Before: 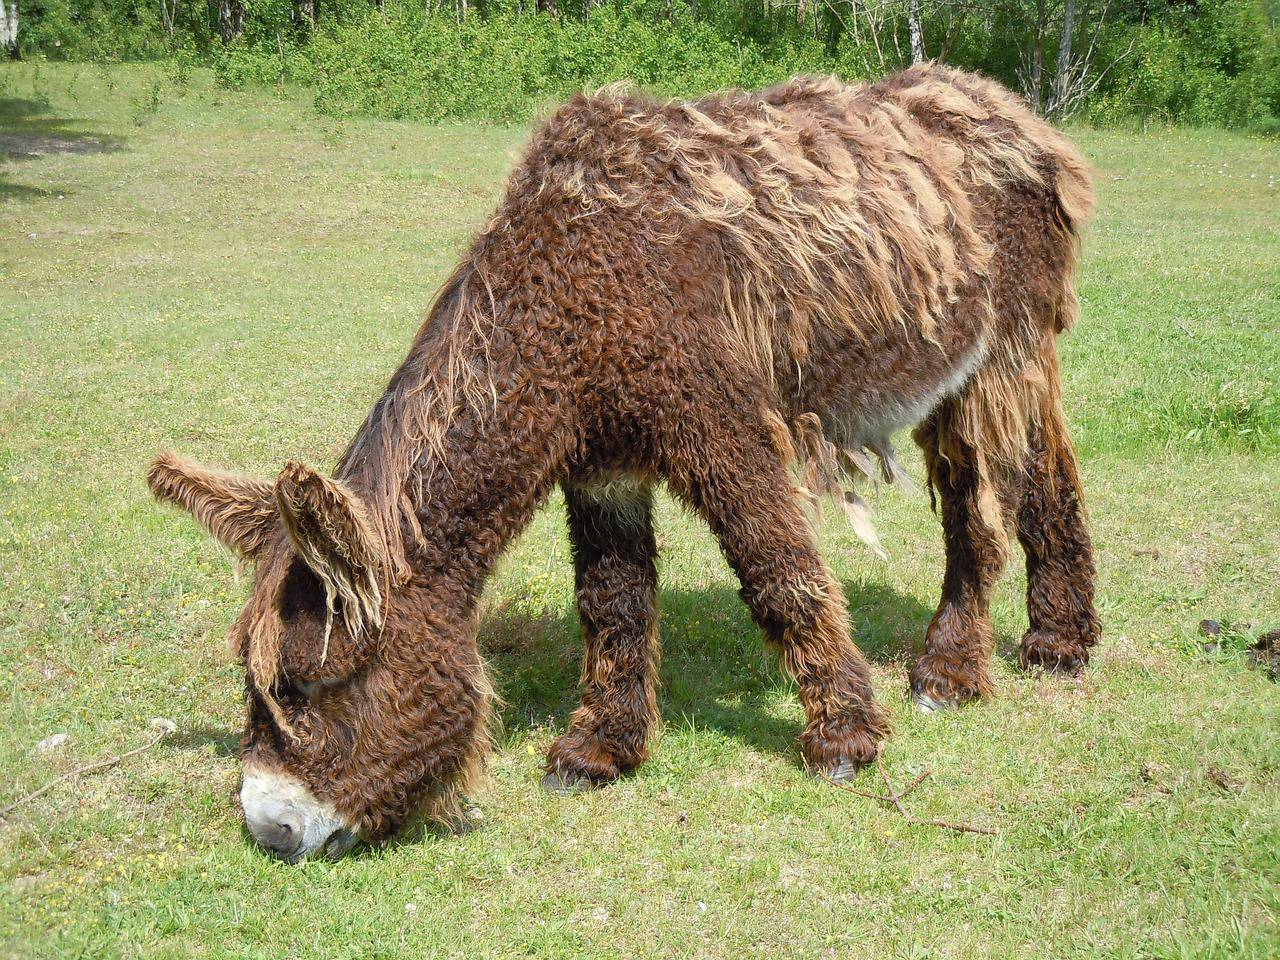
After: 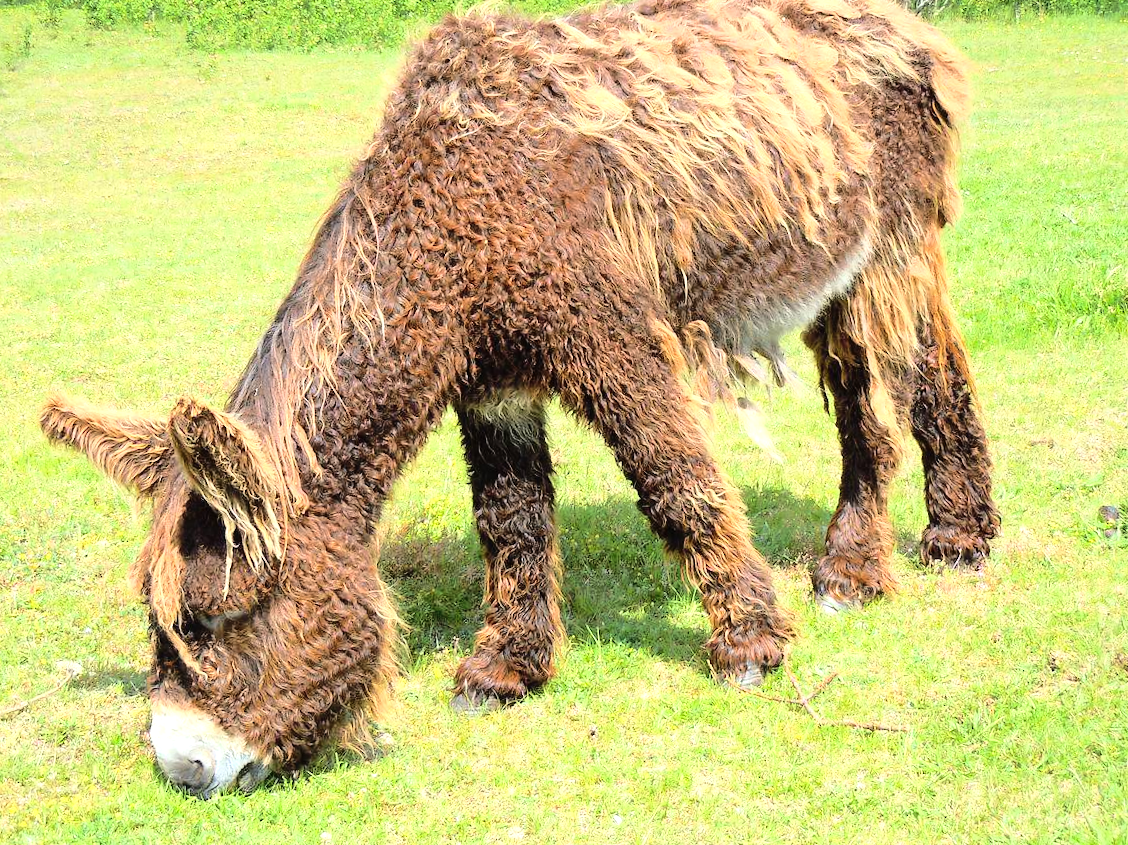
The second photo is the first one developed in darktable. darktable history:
crop and rotate: angle 3.12°, left 5.535%, top 5.71%
tone equalizer: -8 EV -0.74 EV, -7 EV -0.682 EV, -6 EV -0.609 EV, -5 EV -0.396 EV, -3 EV 0.375 EV, -2 EV 0.6 EV, -1 EV 0.677 EV, +0 EV 0.723 EV, edges refinement/feathering 500, mask exposure compensation -1.57 EV, preserve details no
contrast brightness saturation: contrast 0.068, brightness 0.179, saturation 0.395
tone curve: curves: ch0 [(0, 0) (0.003, 0.002) (0.011, 0.008) (0.025, 0.016) (0.044, 0.026) (0.069, 0.04) (0.1, 0.061) (0.136, 0.104) (0.177, 0.15) (0.224, 0.22) (0.277, 0.307) (0.335, 0.399) (0.399, 0.492) (0.468, 0.575) (0.543, 0.638) (0.623, 0.701) (0.709, 0.778) (0.801, 0.85) (0.898, 0.934) (1, 1)], color space Lab, independent channels, preserve colors none
